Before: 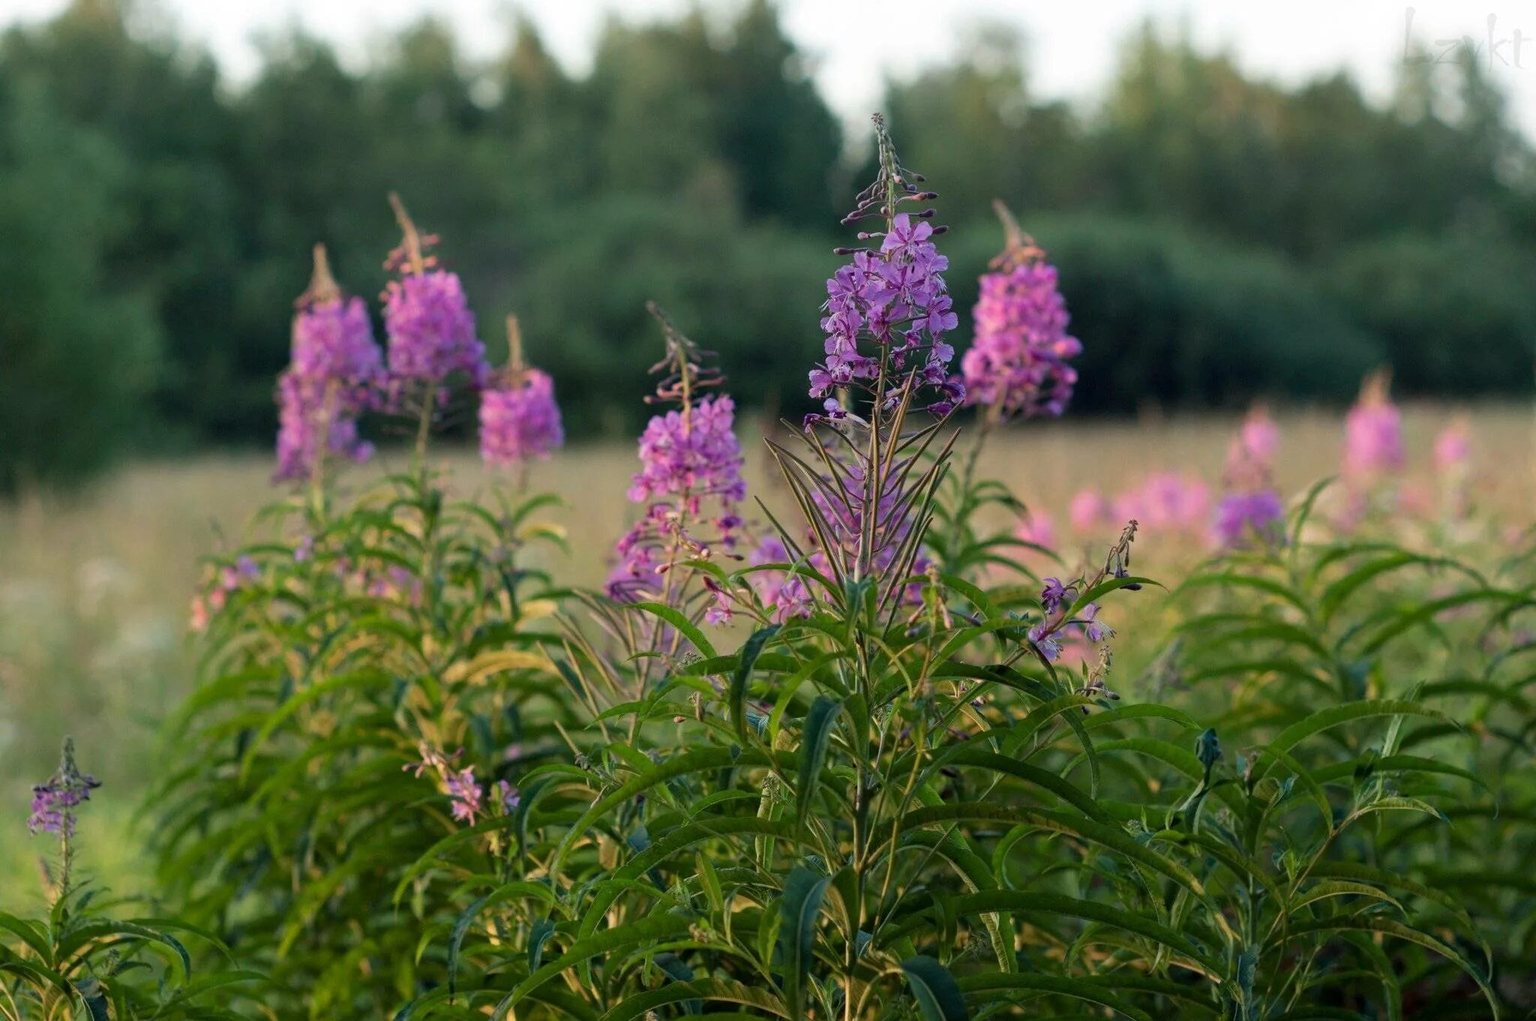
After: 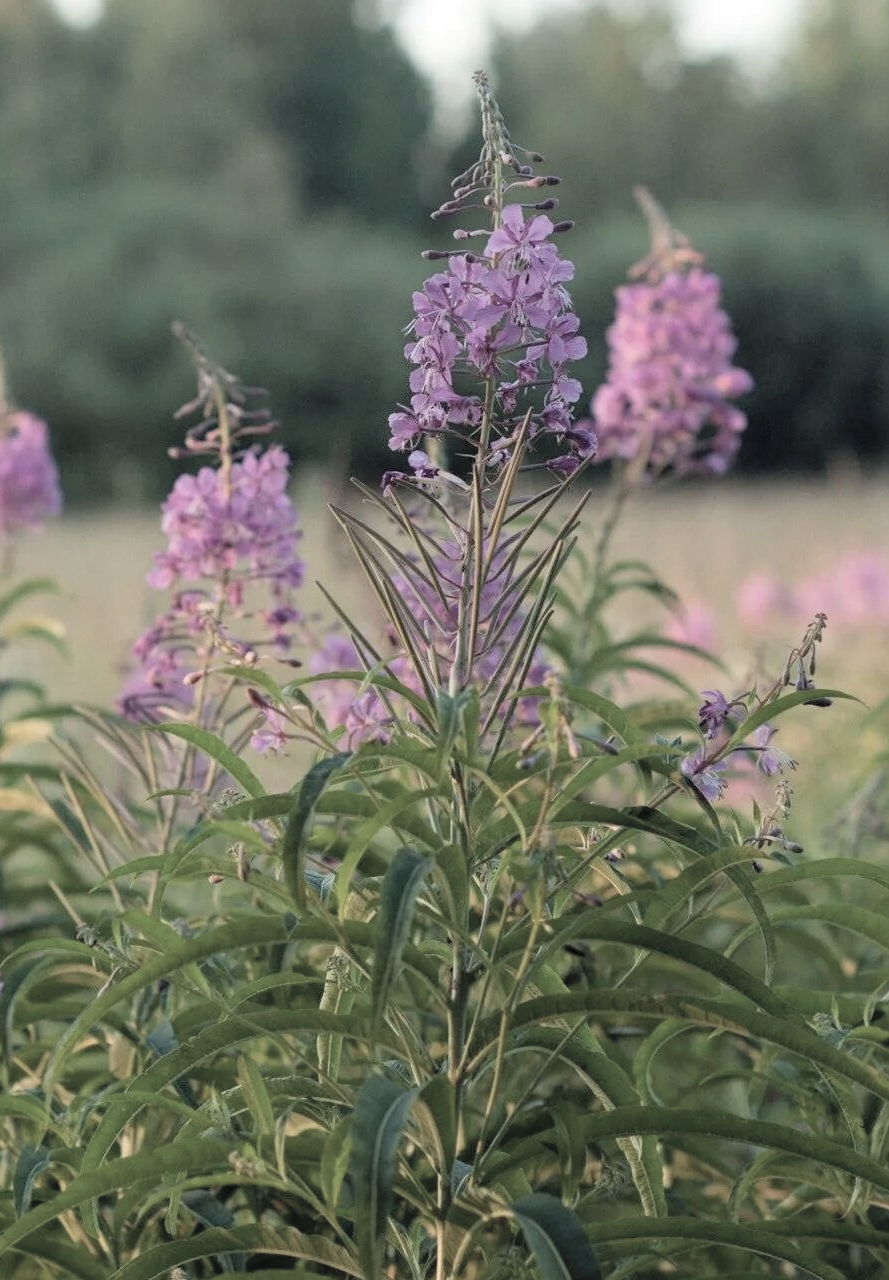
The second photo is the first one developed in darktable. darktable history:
contrast brightness saturation: brightness 0.189, saturation -0.494
color balance rgb: perceptual saturation grading › global saturation 0.698%, global vibrance 20%
crop: left 33.733%, top 5.94%, right 22.858%
